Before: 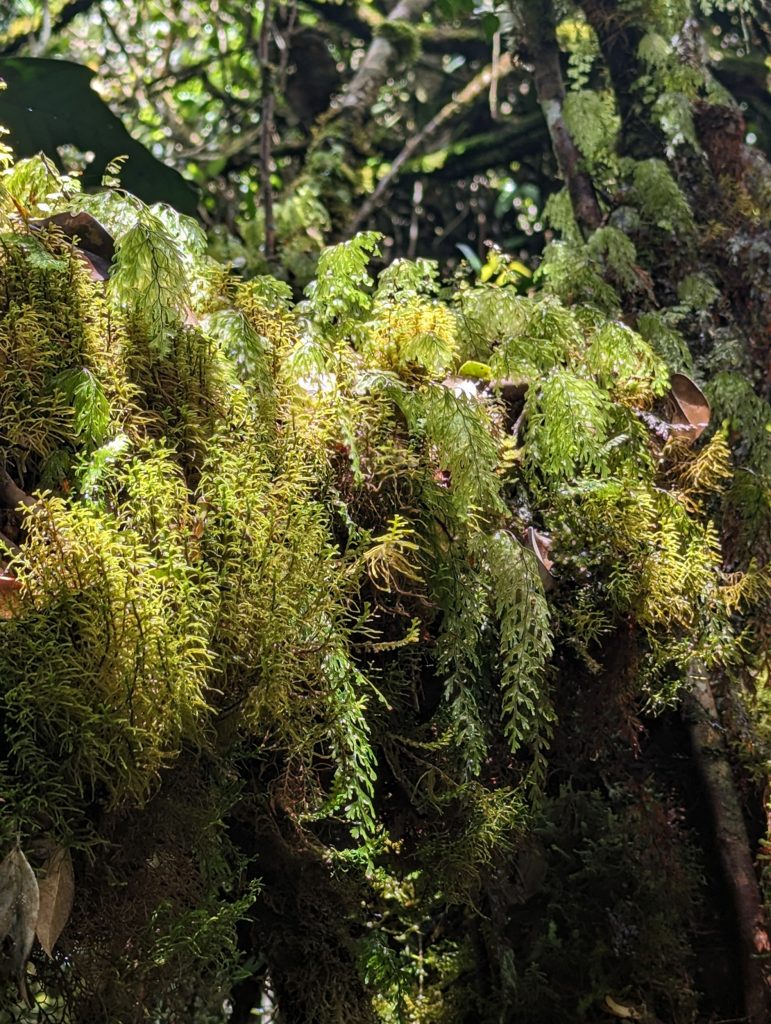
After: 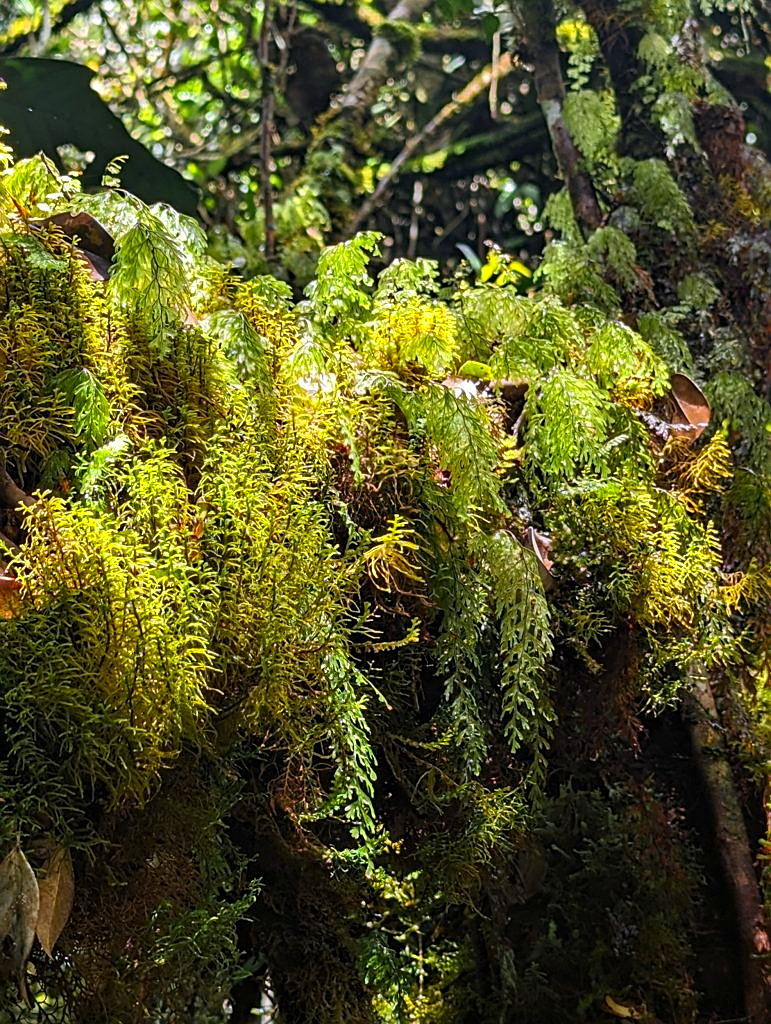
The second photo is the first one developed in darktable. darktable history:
sharpen: on, module defaults
color zones: curves: ch0 [(0.224, 0.526) (0.75, 0.5)]; ch1 [(0.055, 0.526) (0.224, 0.761) (0.377, 0.526) (0.75, 0.5)], mix 31.37%
